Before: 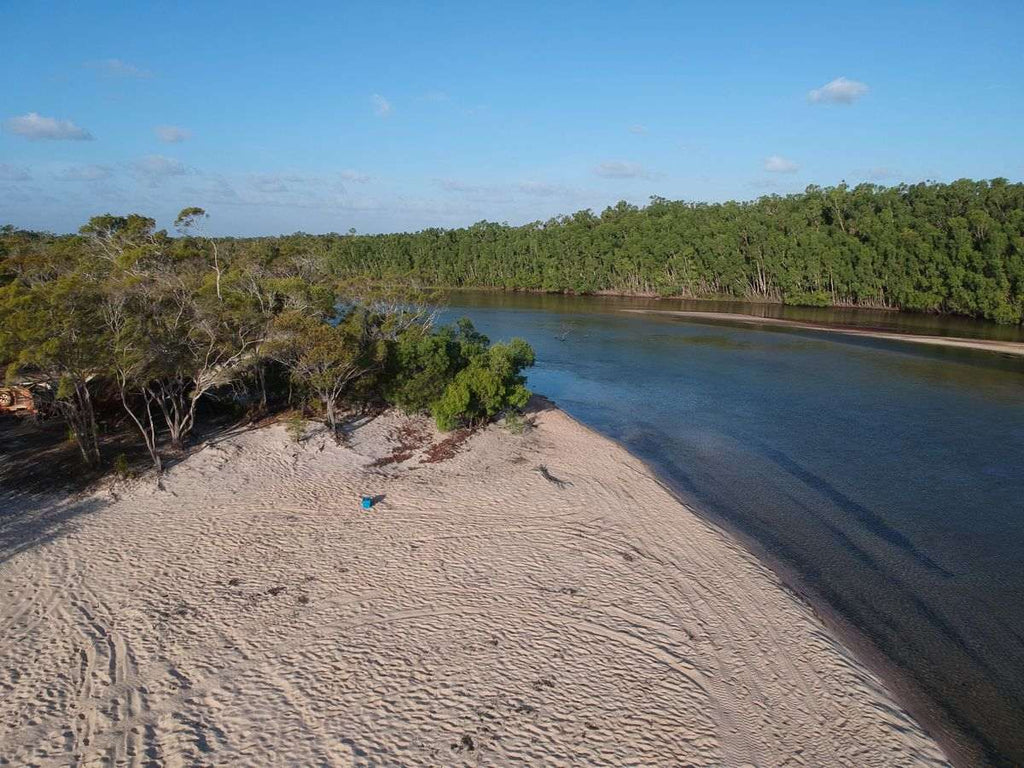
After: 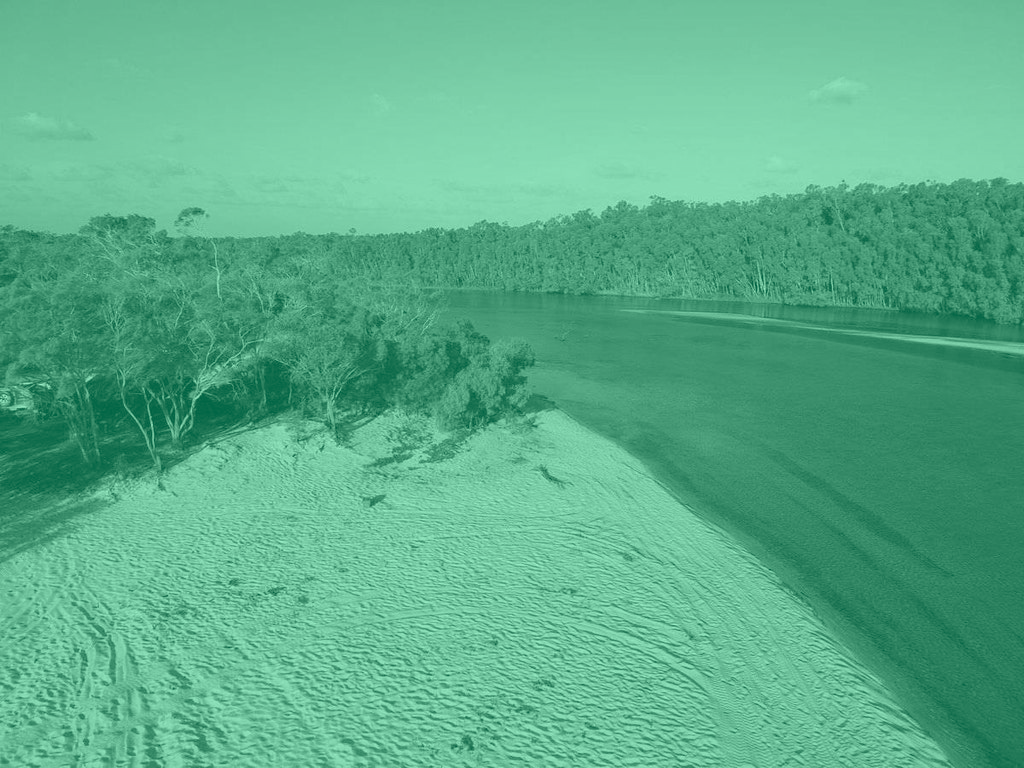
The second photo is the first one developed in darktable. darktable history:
exposure: black level correction -0.002, exposure 0.54 EV, compensate highlight preservation false
colorize: hue 147.6°, saturation 65%, lightness 21.64%
haze removal: compatibility mode true, adaptive false
tone curve: curves: ch0 [(0, 0) (0.003, 0.003) (0.011, 0.011) (0.025, 0.025) (0.044, 0.045) (0.069, 0.07) (0.1, 0.101) (0.136, 0.138) (0.177, 0.18) (0.224, 0.228) (0.277, 0.281) (0.335, 0.34) (0.399, 0.405) (0.468, 0.475) (0.543, 0.551) (0.623, 0.633) (0.709, 0.72) (0.801, 0.813) (0.898, 0.907) (1, 1)], preserve colors none
